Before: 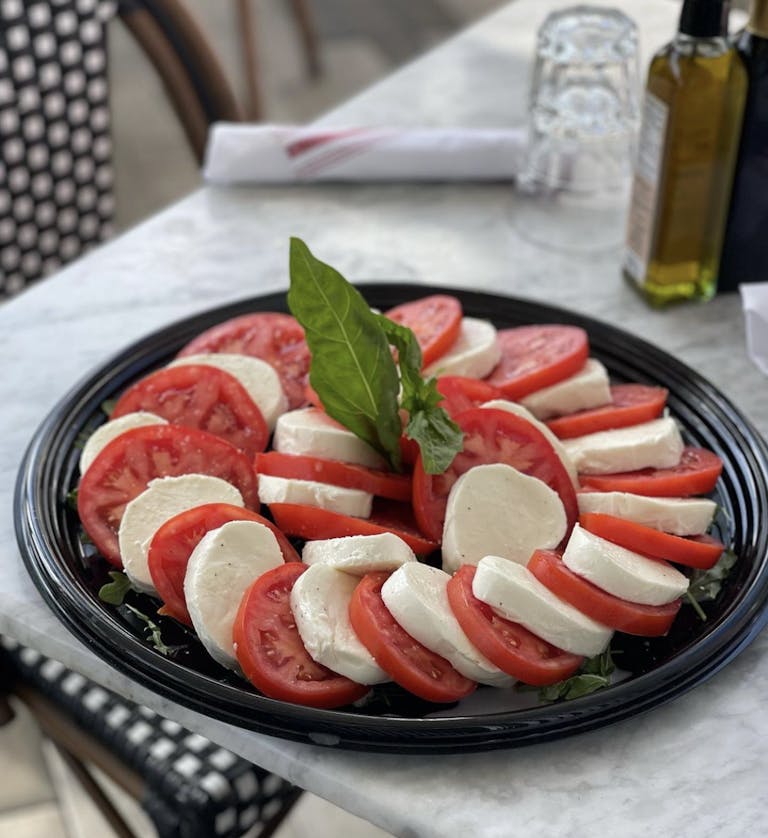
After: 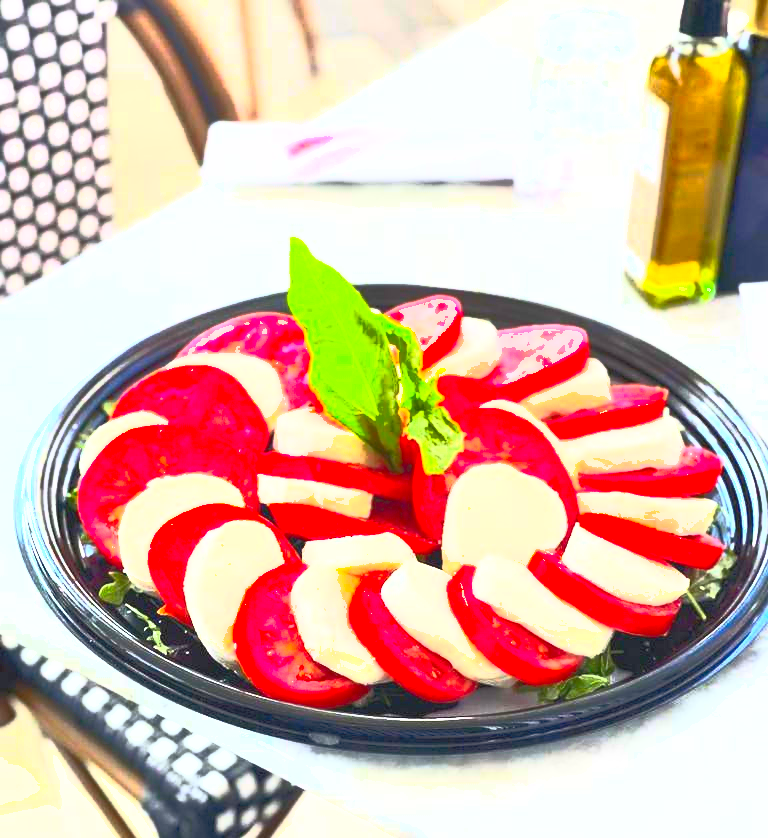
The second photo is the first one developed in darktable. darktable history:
exposure: black level correction 0, exposure 1.616 EV, compensate highlight preservation false
contrast brightness saturation: contrast 1, brightness 0.996, saturation 0.986
shadows and highlights: on, module defaults
